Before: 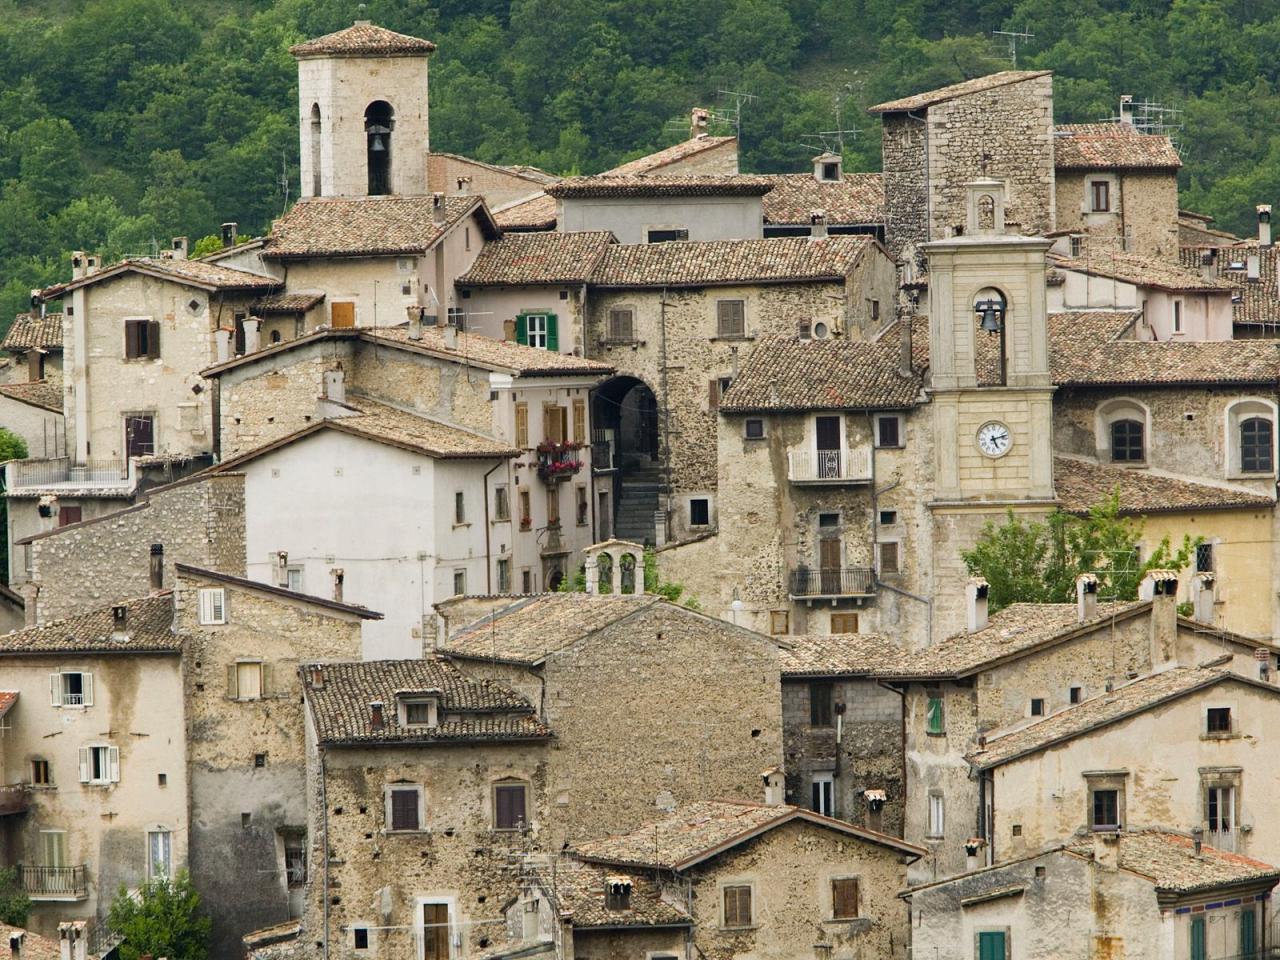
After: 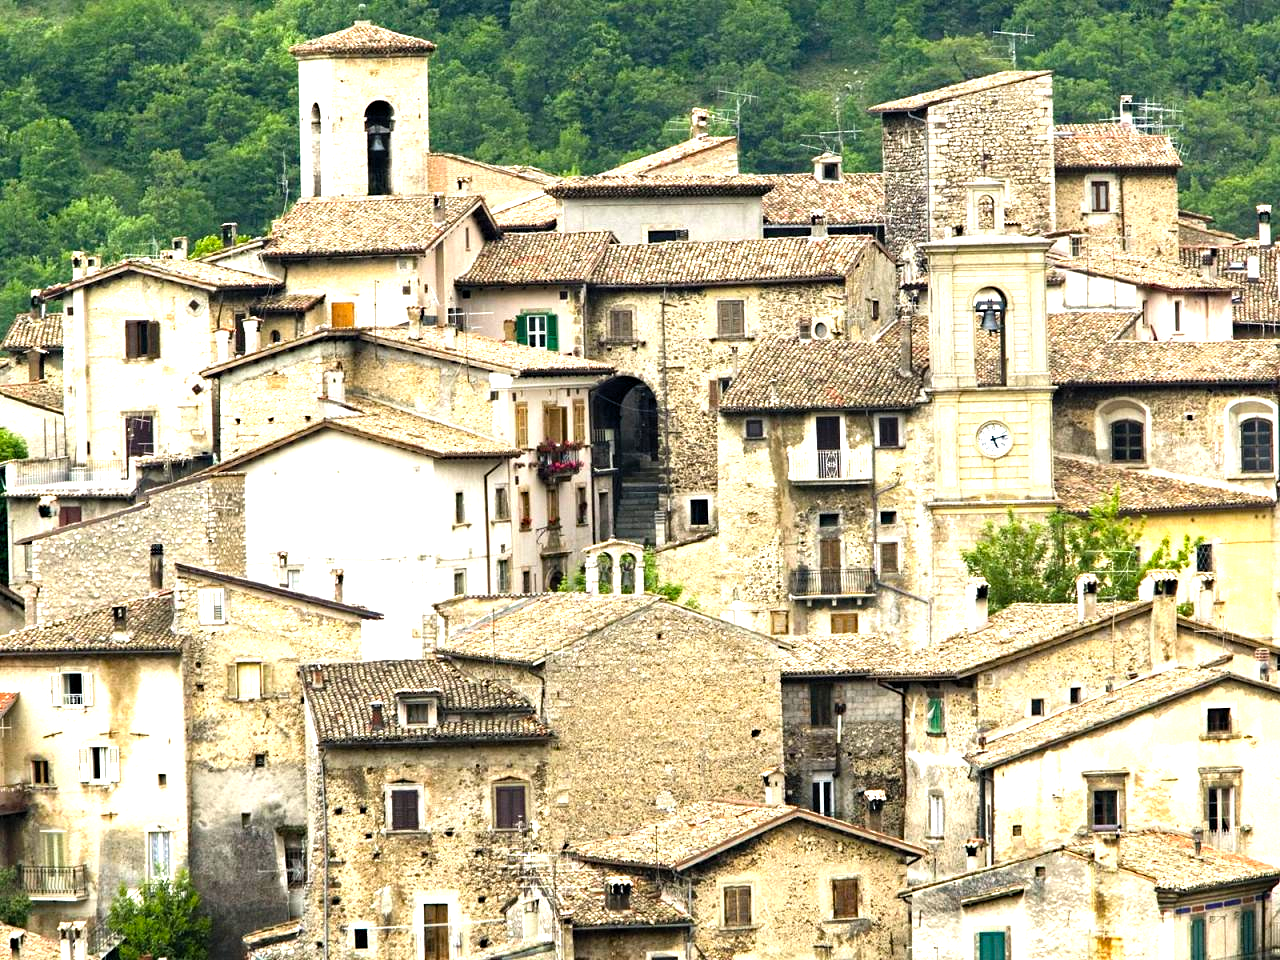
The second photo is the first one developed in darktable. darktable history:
contrast brightness saturation: saturation 0.104
haze removal: compatibility mode true, adaptive false
levels: levels [0.012, 0.367, 0.697]
